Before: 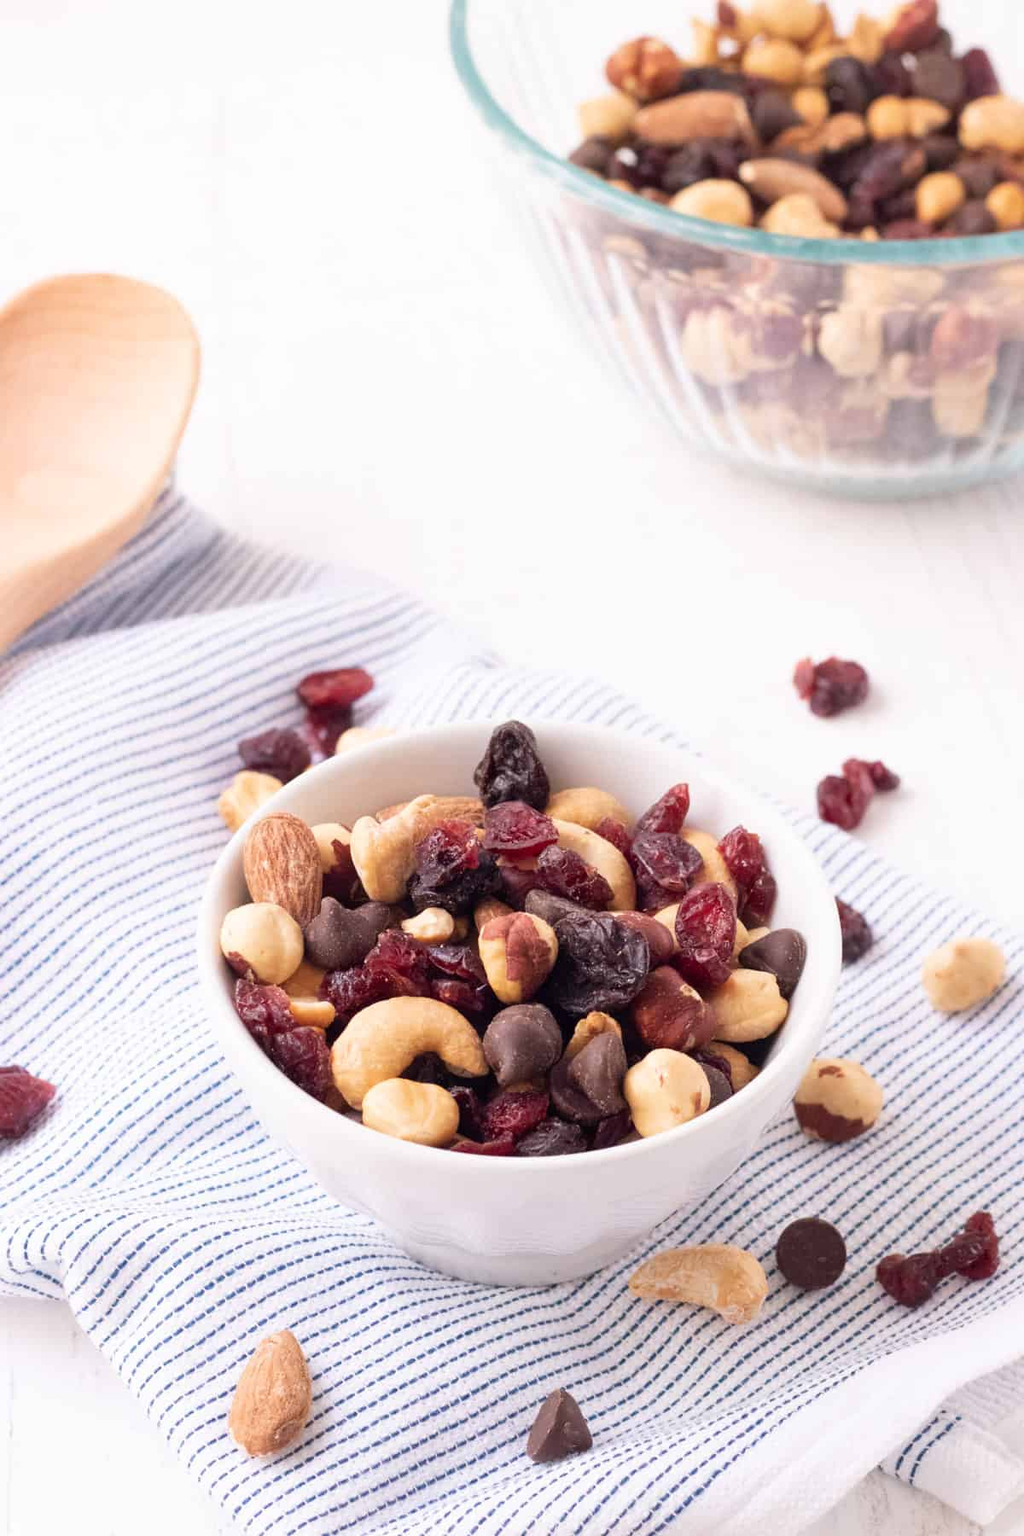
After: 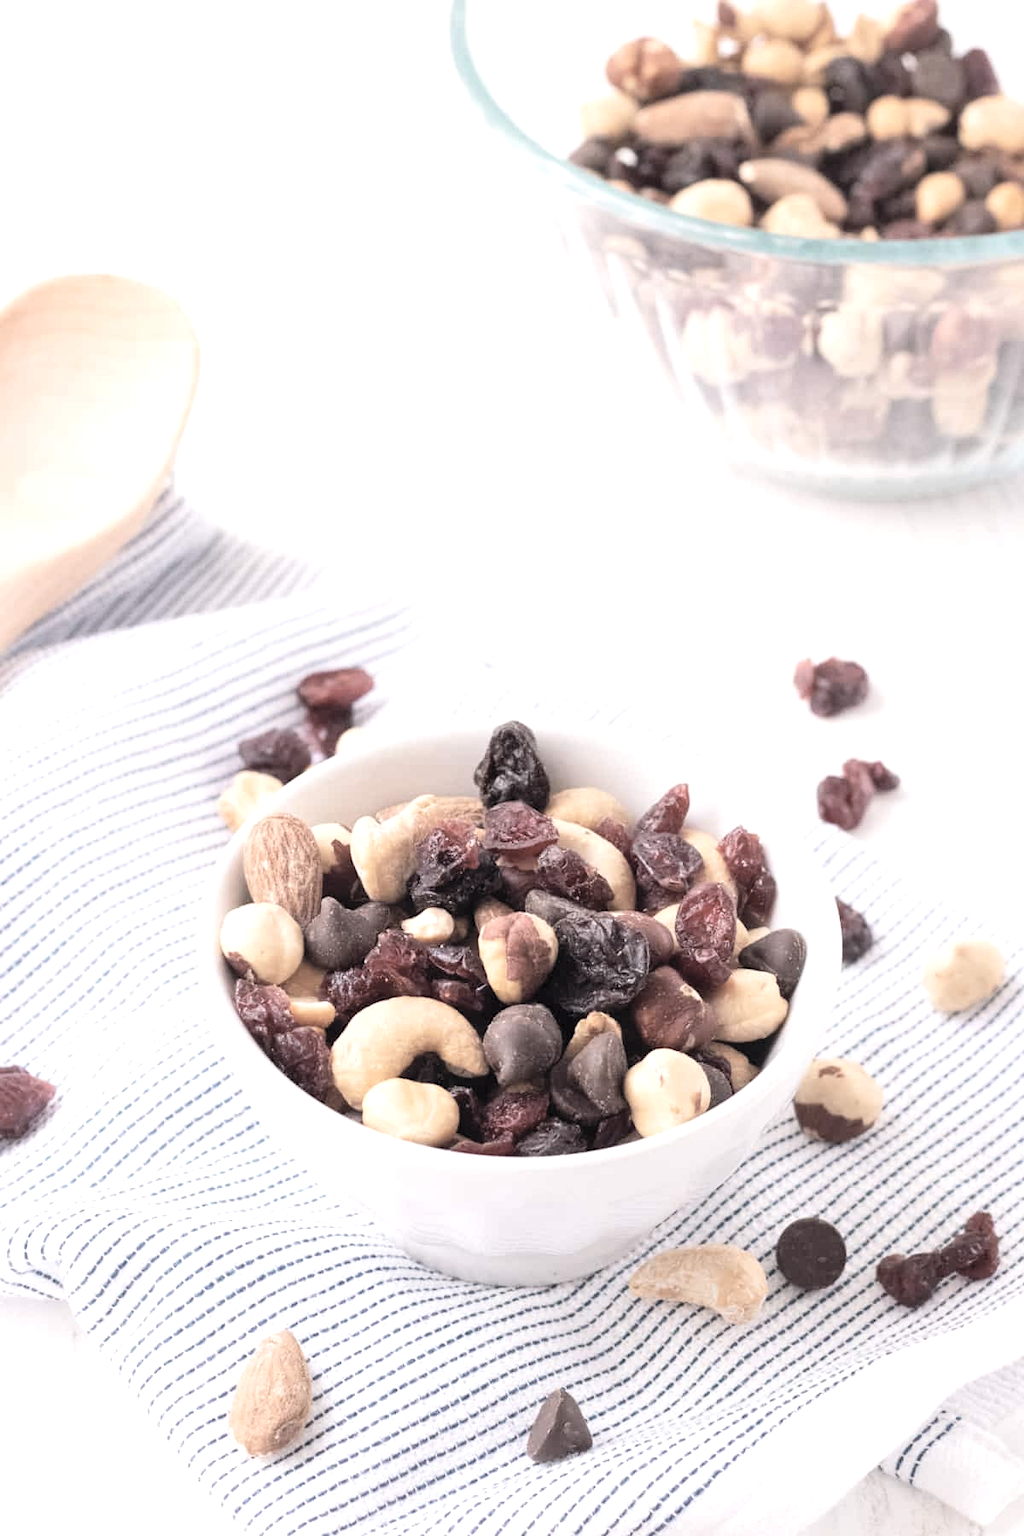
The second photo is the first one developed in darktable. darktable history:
tone equalizer: -8 EV -0.401 EV, -7 EV -0.378 EV, -6 EV -0.372 EV, -5 EV -0.195 EV, -3 EV 0.217 EV, -2 EV 0.357 EV, -1 EV 0.366 EV, +0 EV 0.433 EV, edges refinement/feathering 500, mask exposure compensation -1.57 EV, preserve details no
contrast brightness saturation: brightness 0.184, saturation -0.487
